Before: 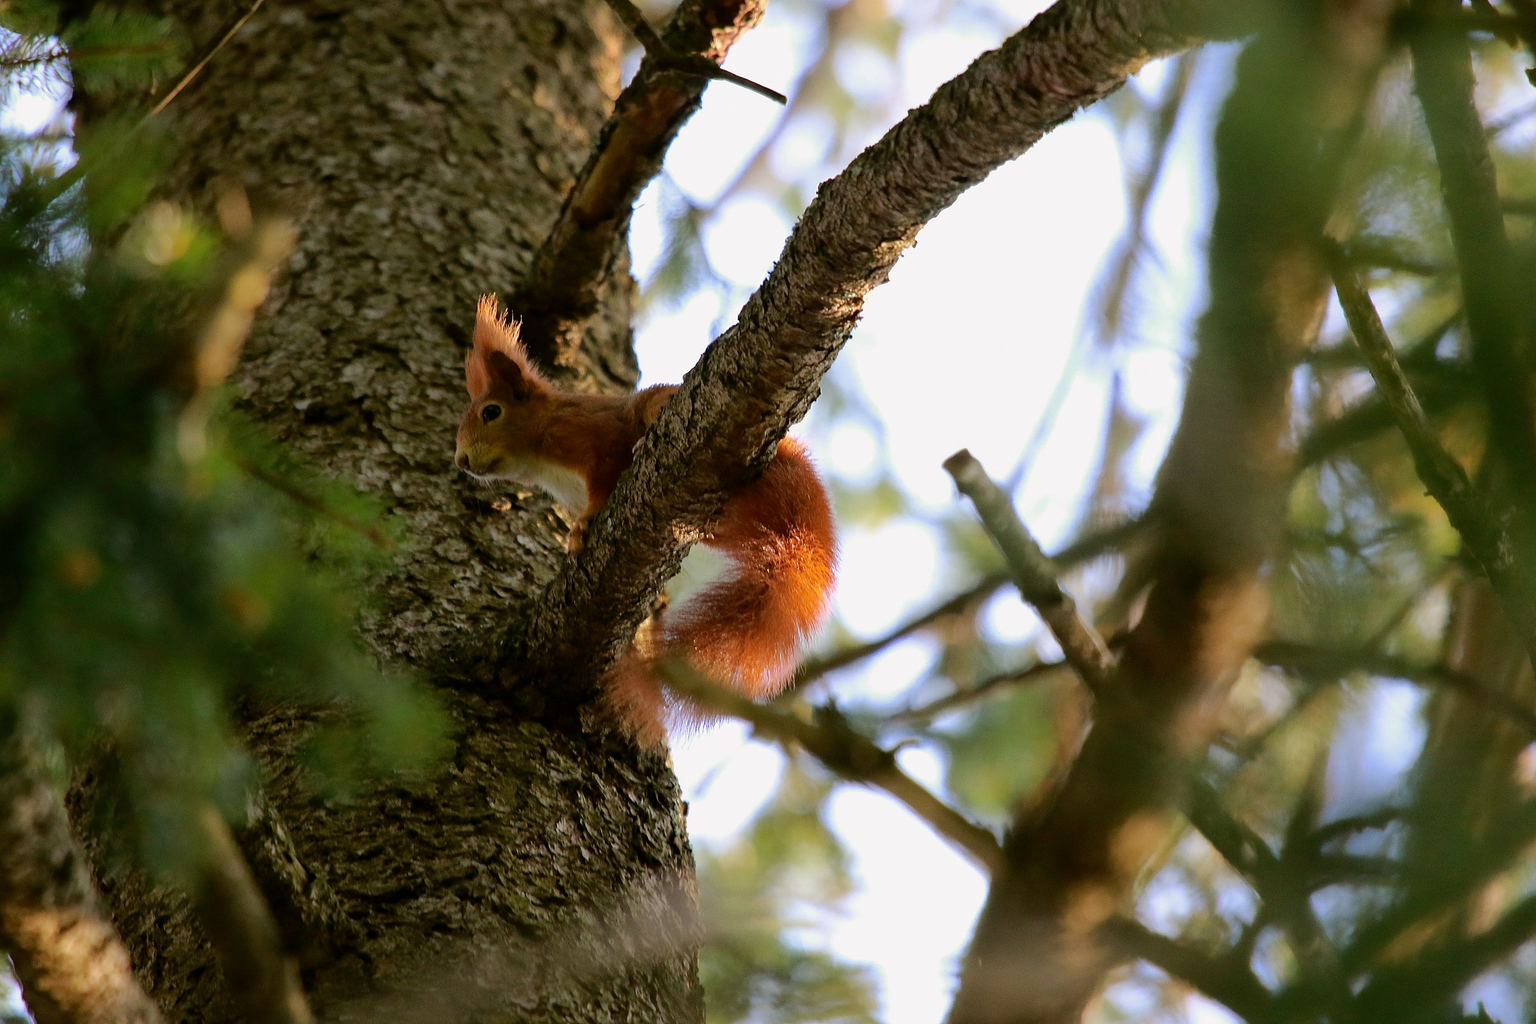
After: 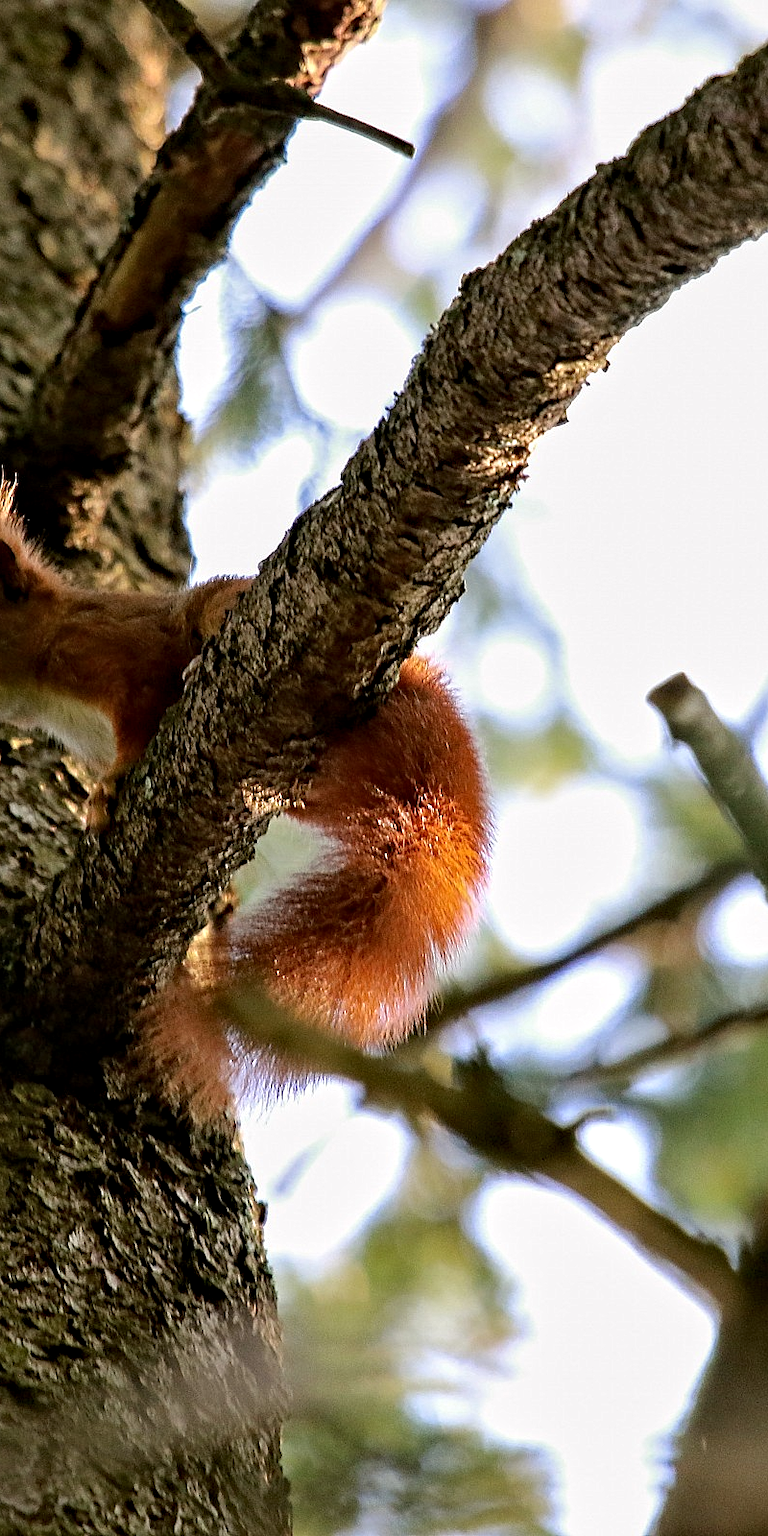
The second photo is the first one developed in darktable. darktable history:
crop: left 33.286%, right 33.323%
contrast equalizer: octaves 7, y [[0.5, 0.542, 0.583, 0.625, 0.667, 0.708], [0.5 ×6], [0.5 ×6], [0 ×6], [0 ×6]], mix 0.779
